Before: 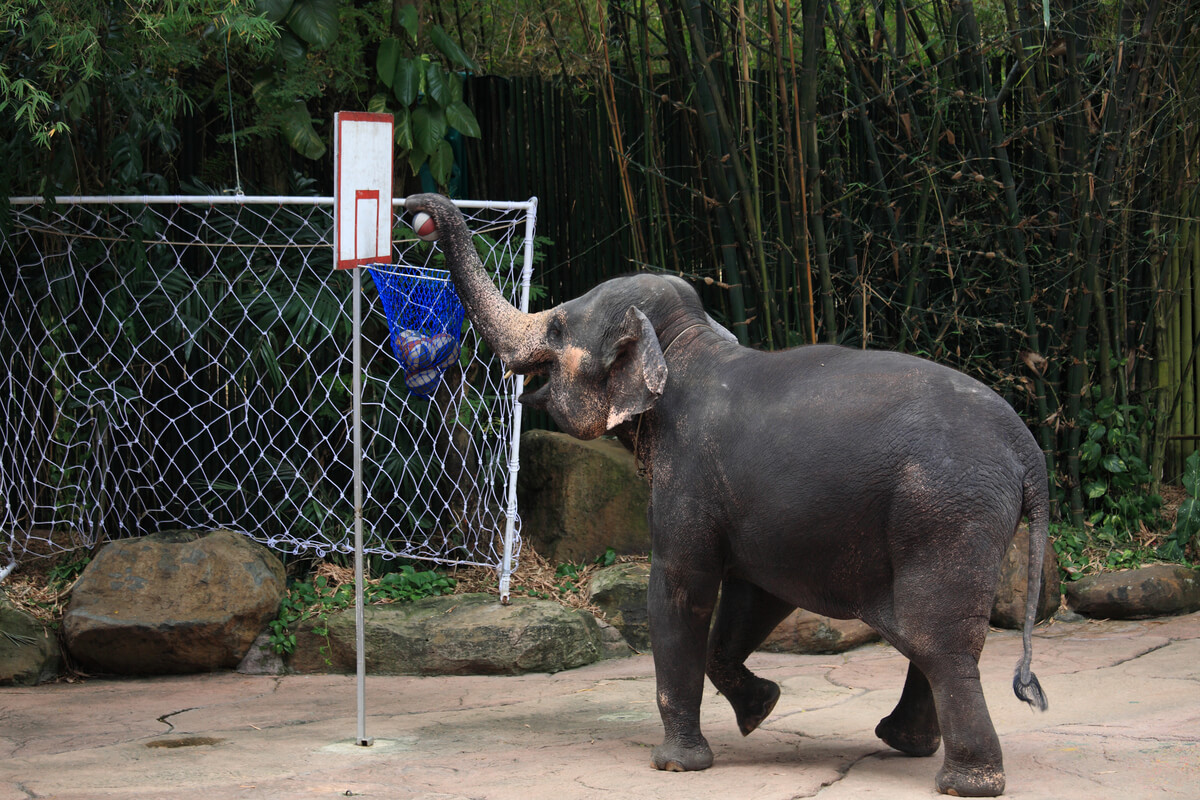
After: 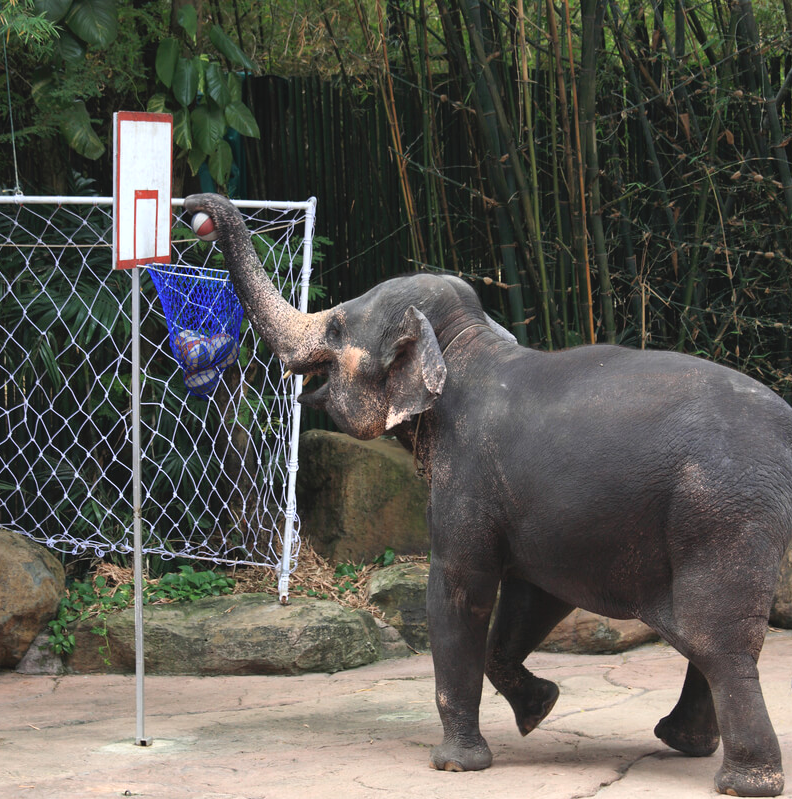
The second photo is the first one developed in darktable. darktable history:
contrast brightness saturation: contrast -0.1, saturation -0.1
crop and rotate: left 18.442%, right 15.508%
exposure: exposure 0.493 EV, compensate highlight preservation false
